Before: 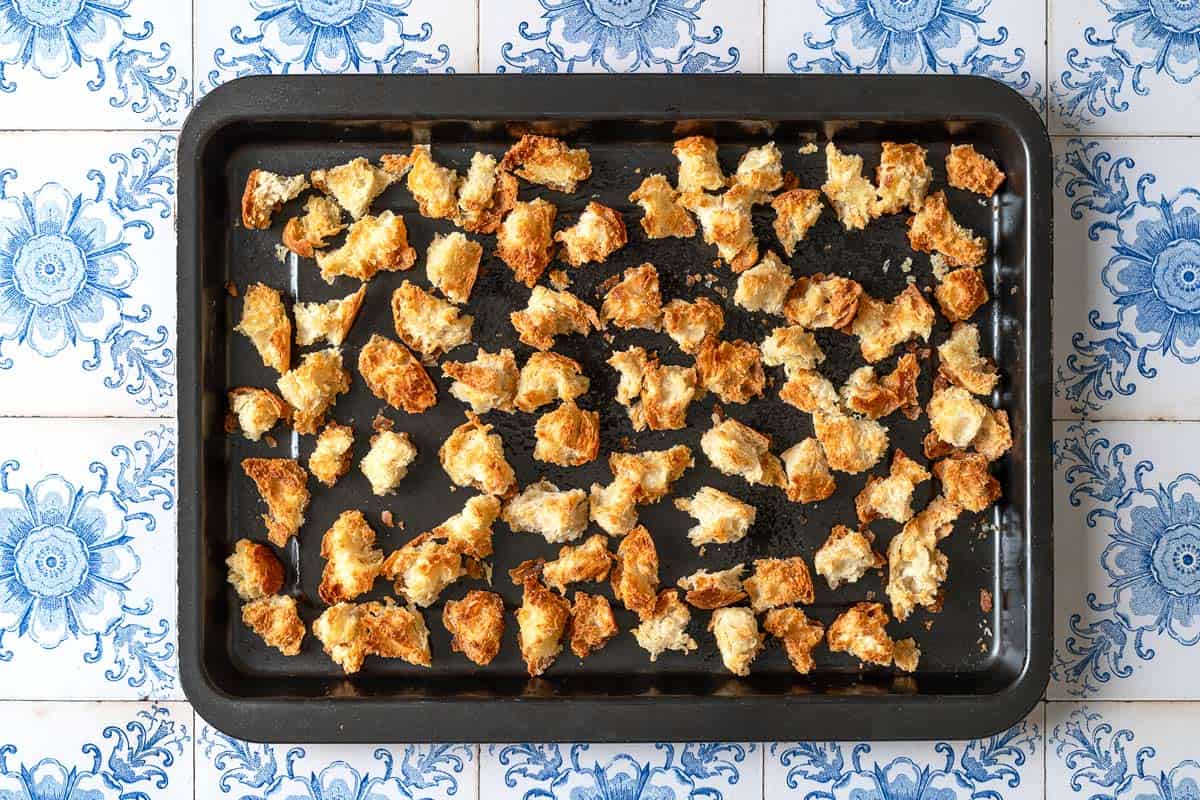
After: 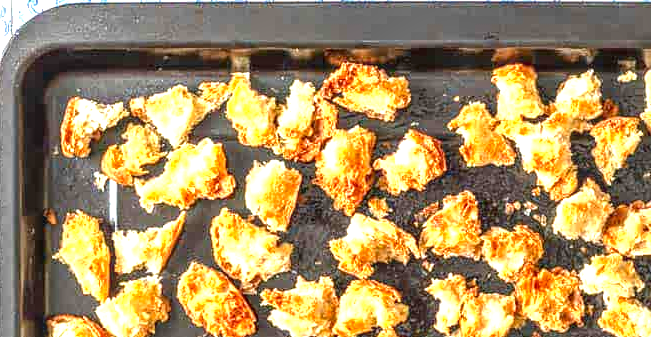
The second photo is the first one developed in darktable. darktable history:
contrast brightness saturation: contrast -0.284
exposure: black level correction 0.001, exposure 1.823 EV, compensate highlight preservation false
local contrast: highlights 78%, shadows 56%, detail 175%, midtone range 0.434
crop: left 15.119%, top 9.094%, right 30.628%, bottom 48.672%
